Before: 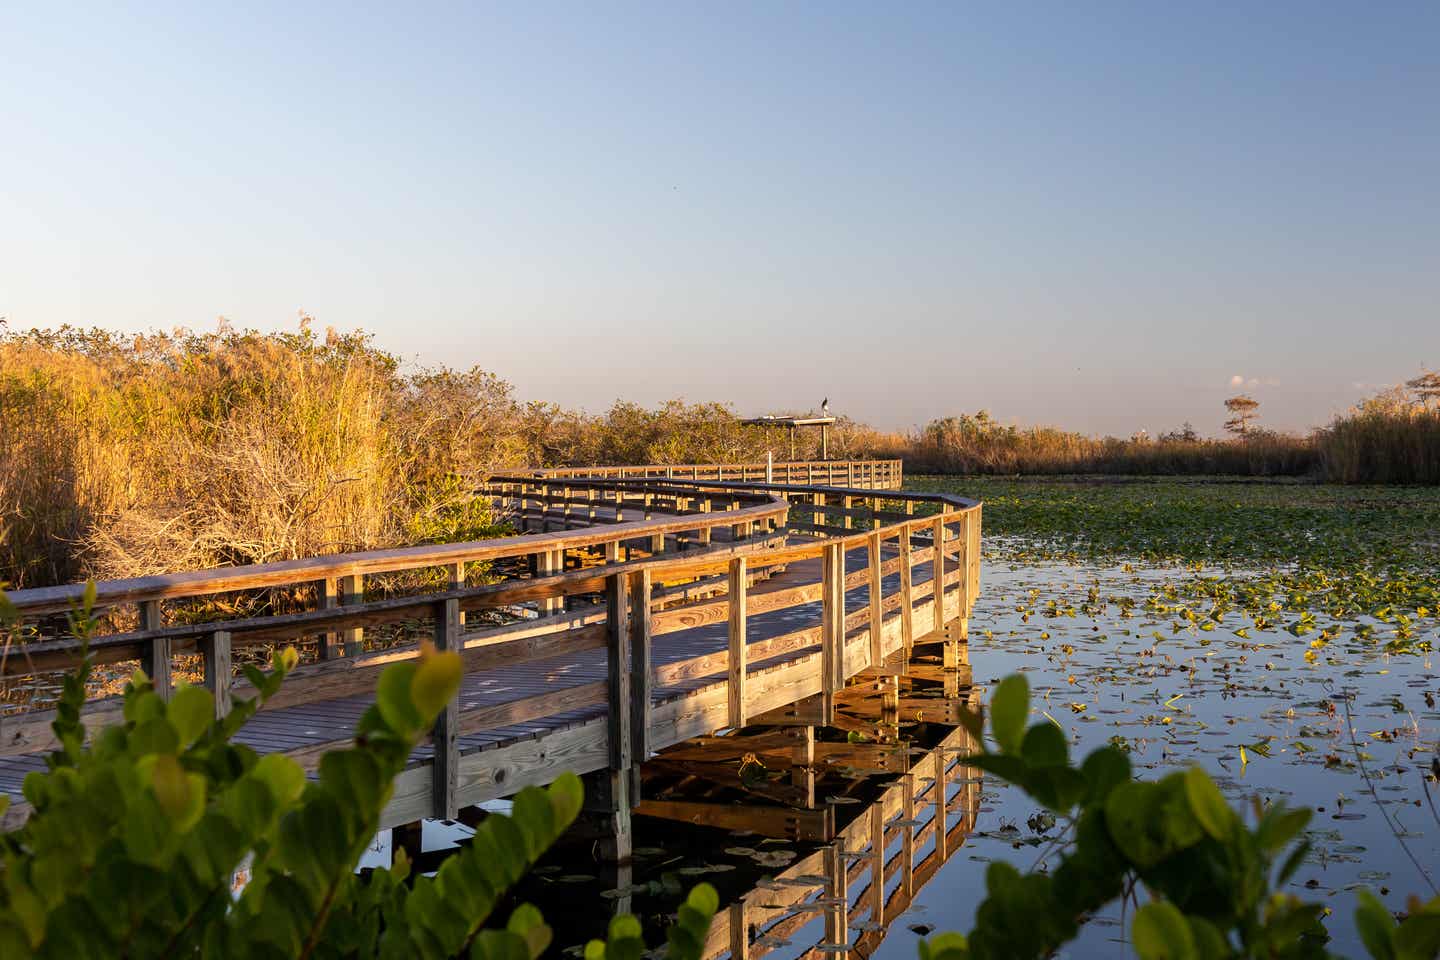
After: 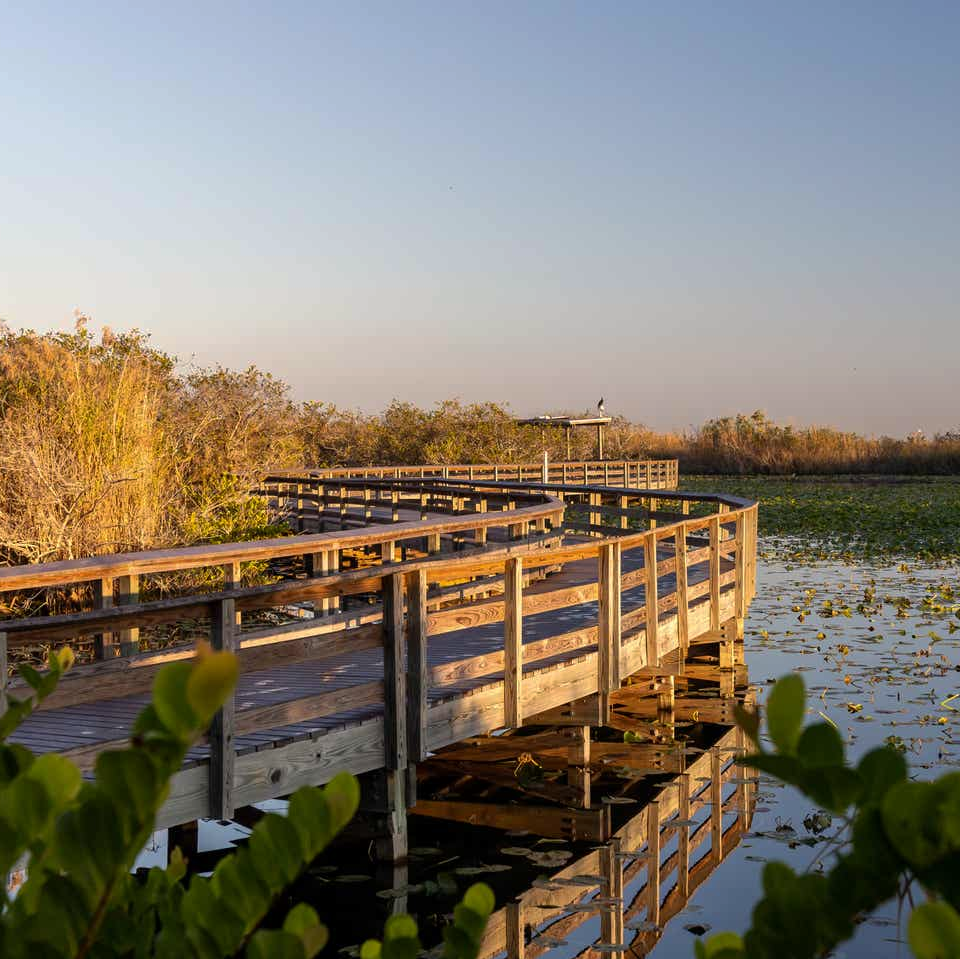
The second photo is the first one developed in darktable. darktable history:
base curve: curves: ch0 [(0, 0) (0.74, 0.67) (1, 1)], preserve colors none
color calibration: x 0.343, y 0.357, temperature 5106.79 K
crop and rotate: left 15.562%, right 17.705%
